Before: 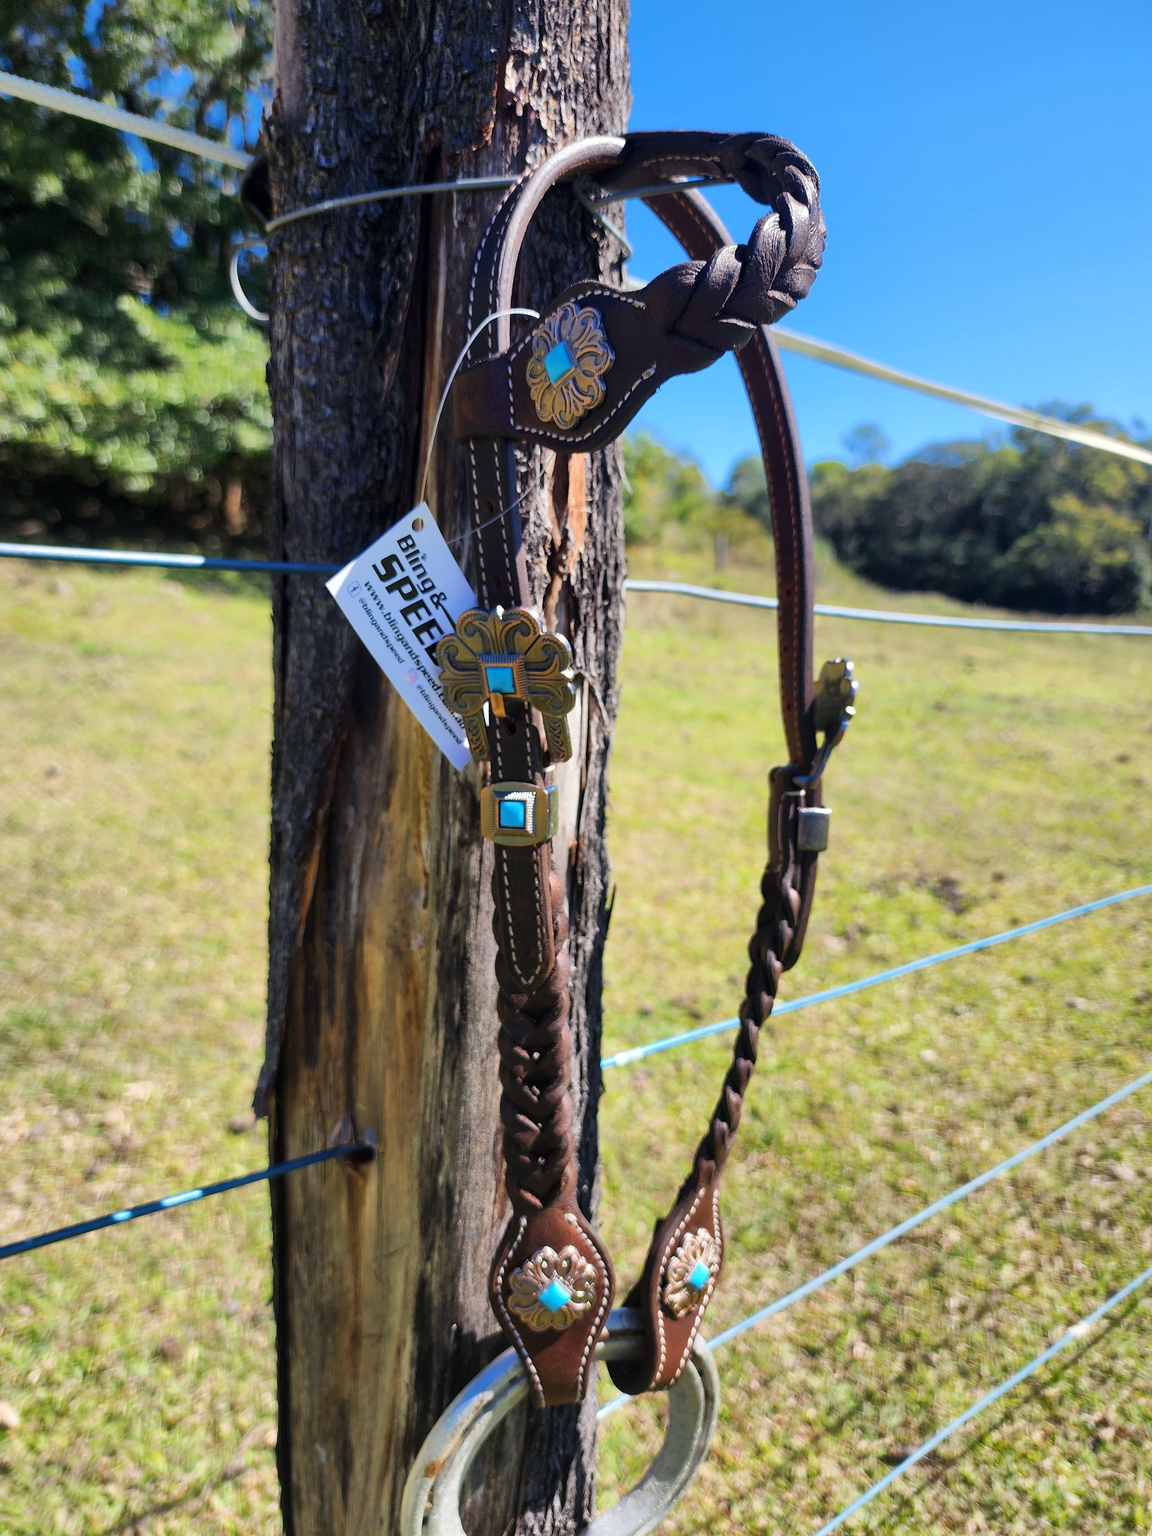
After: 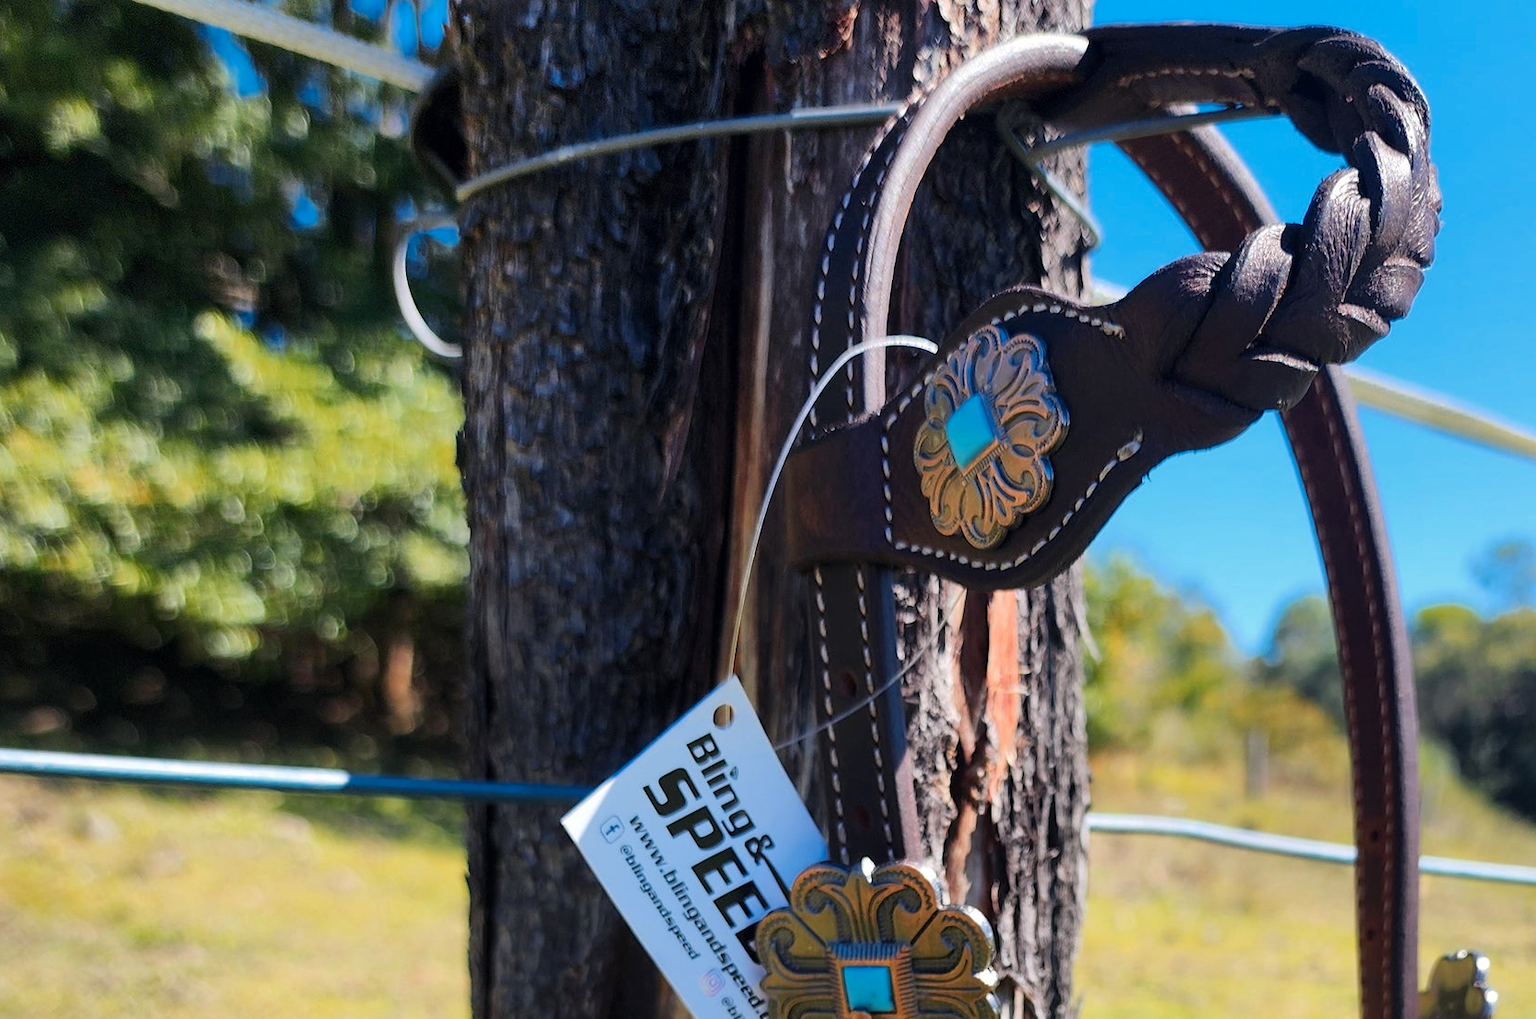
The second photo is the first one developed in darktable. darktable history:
crop: left 0.581%, top 7.649%, right 23.514%, bottom 54.573%
color zones: curves: ch1 [(0.235, 0.558) (0.75, 0.5)]; ch2 [(0.25, 0.462) (0.749, 0.457)], mix 39.22%
contrast brightness saturation: saturation -0.053
